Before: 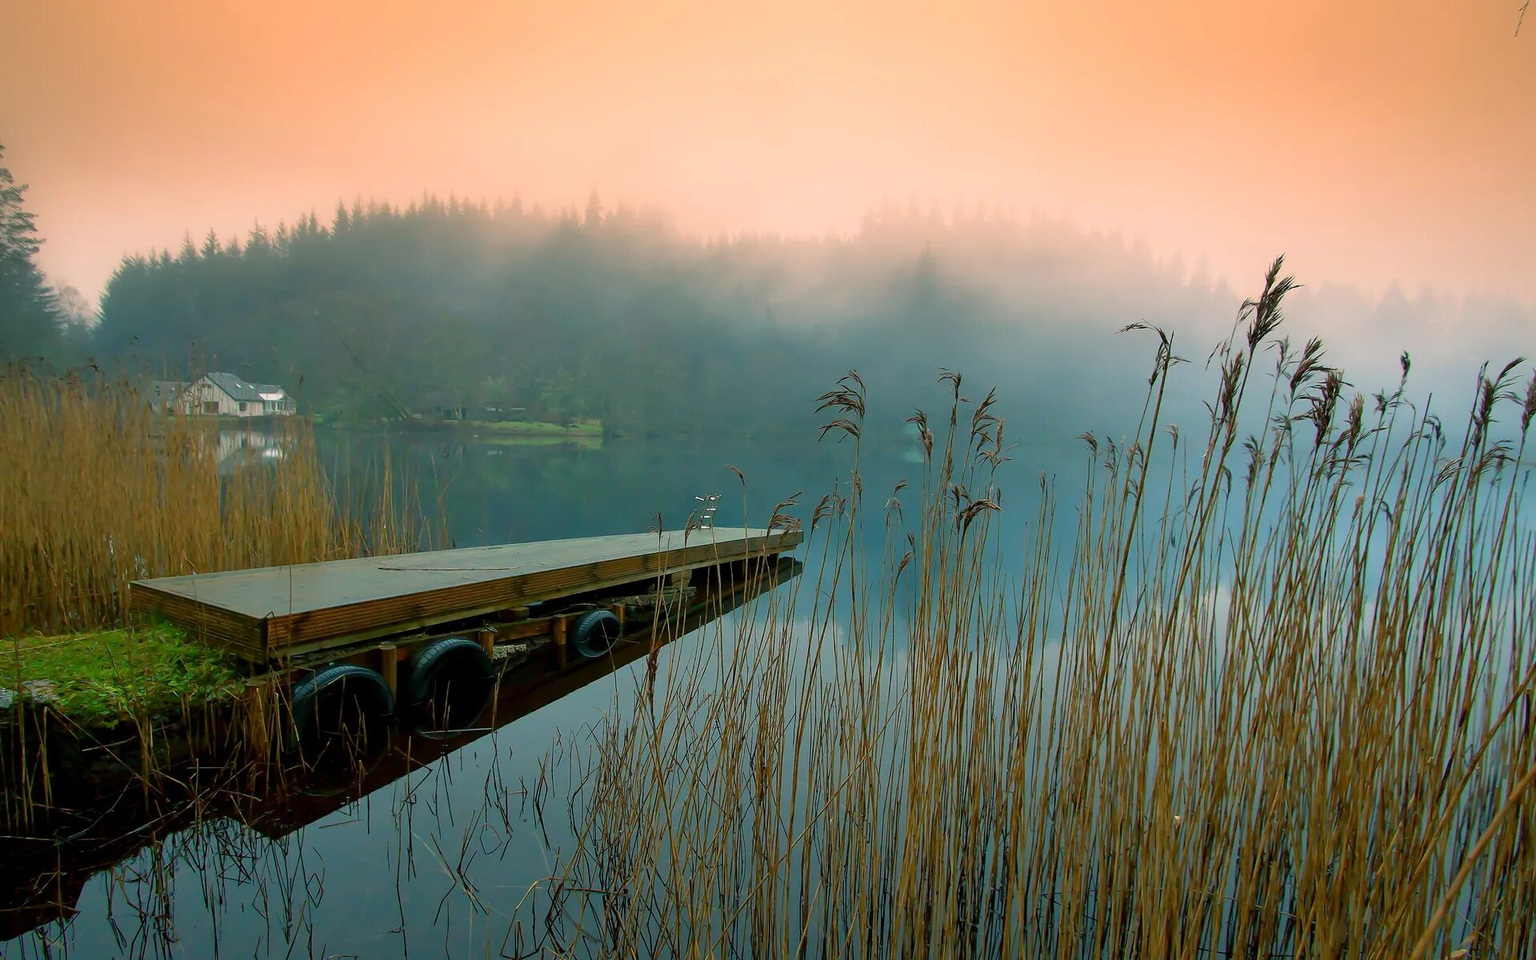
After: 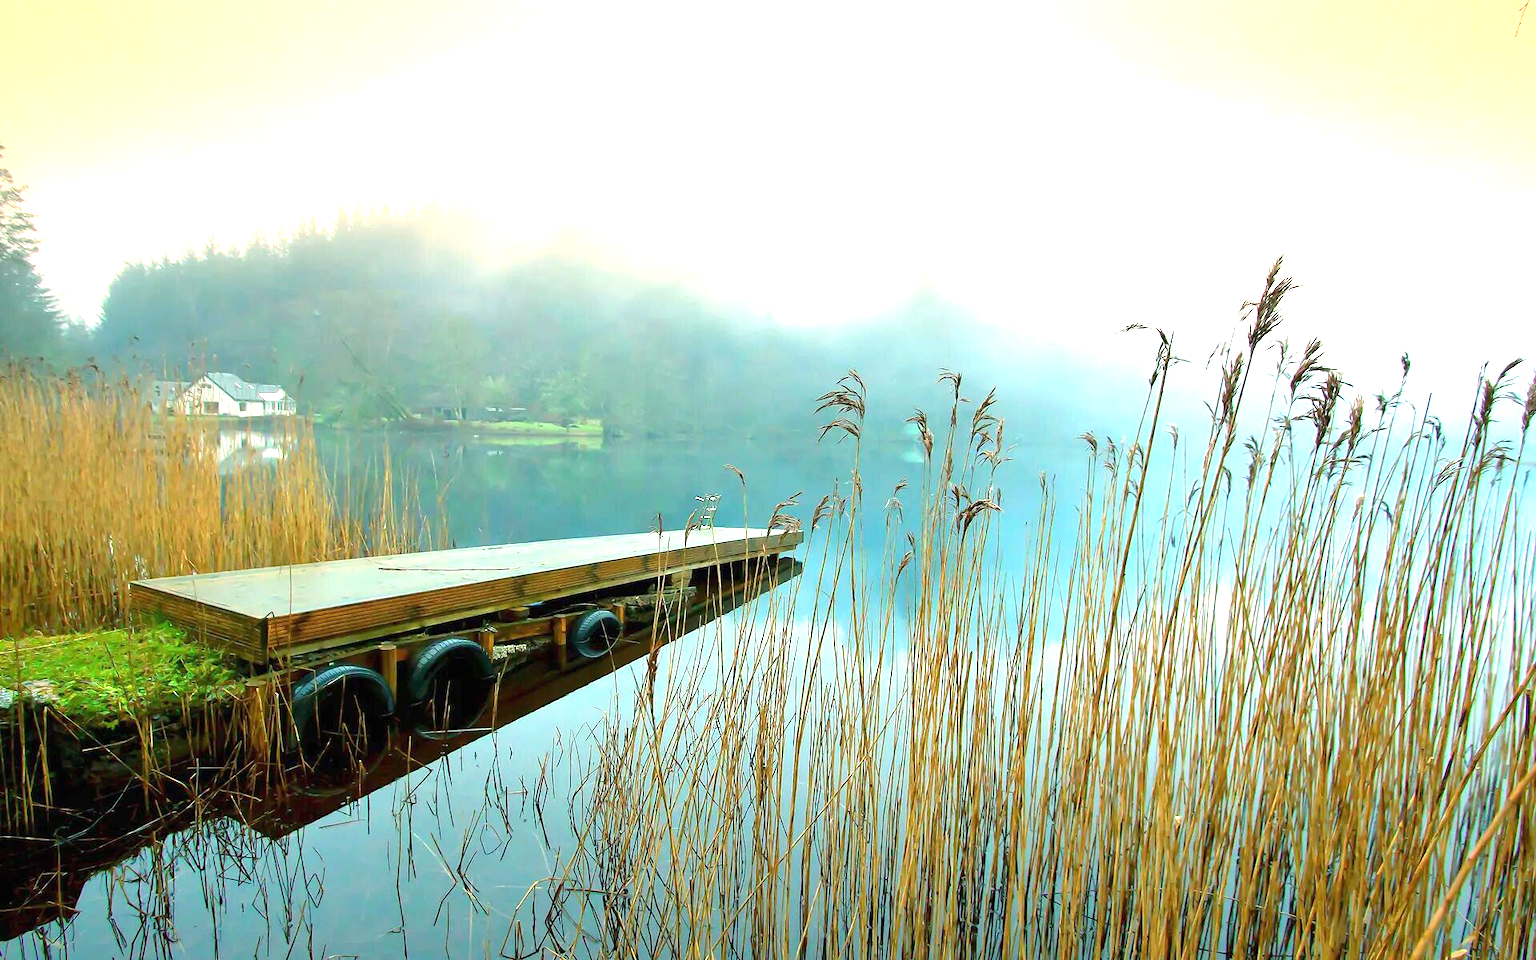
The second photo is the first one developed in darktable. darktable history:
exposure: black level correction 0, exposure 1.951 EV, compensate exposure bias true, compensate highlight preservation false
